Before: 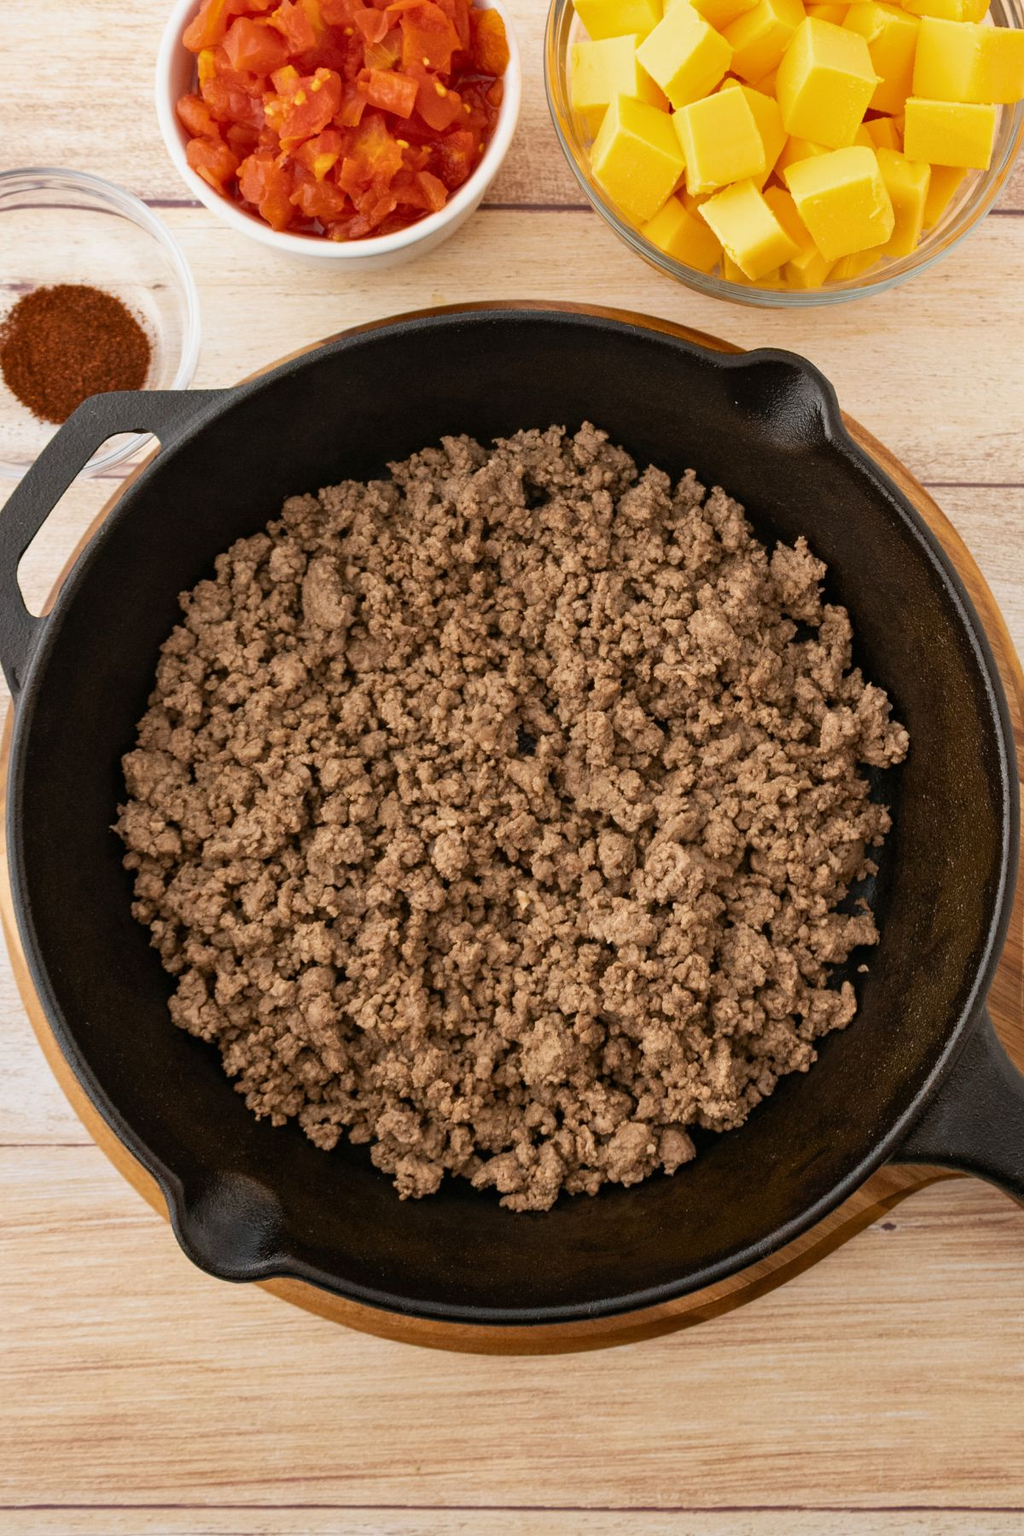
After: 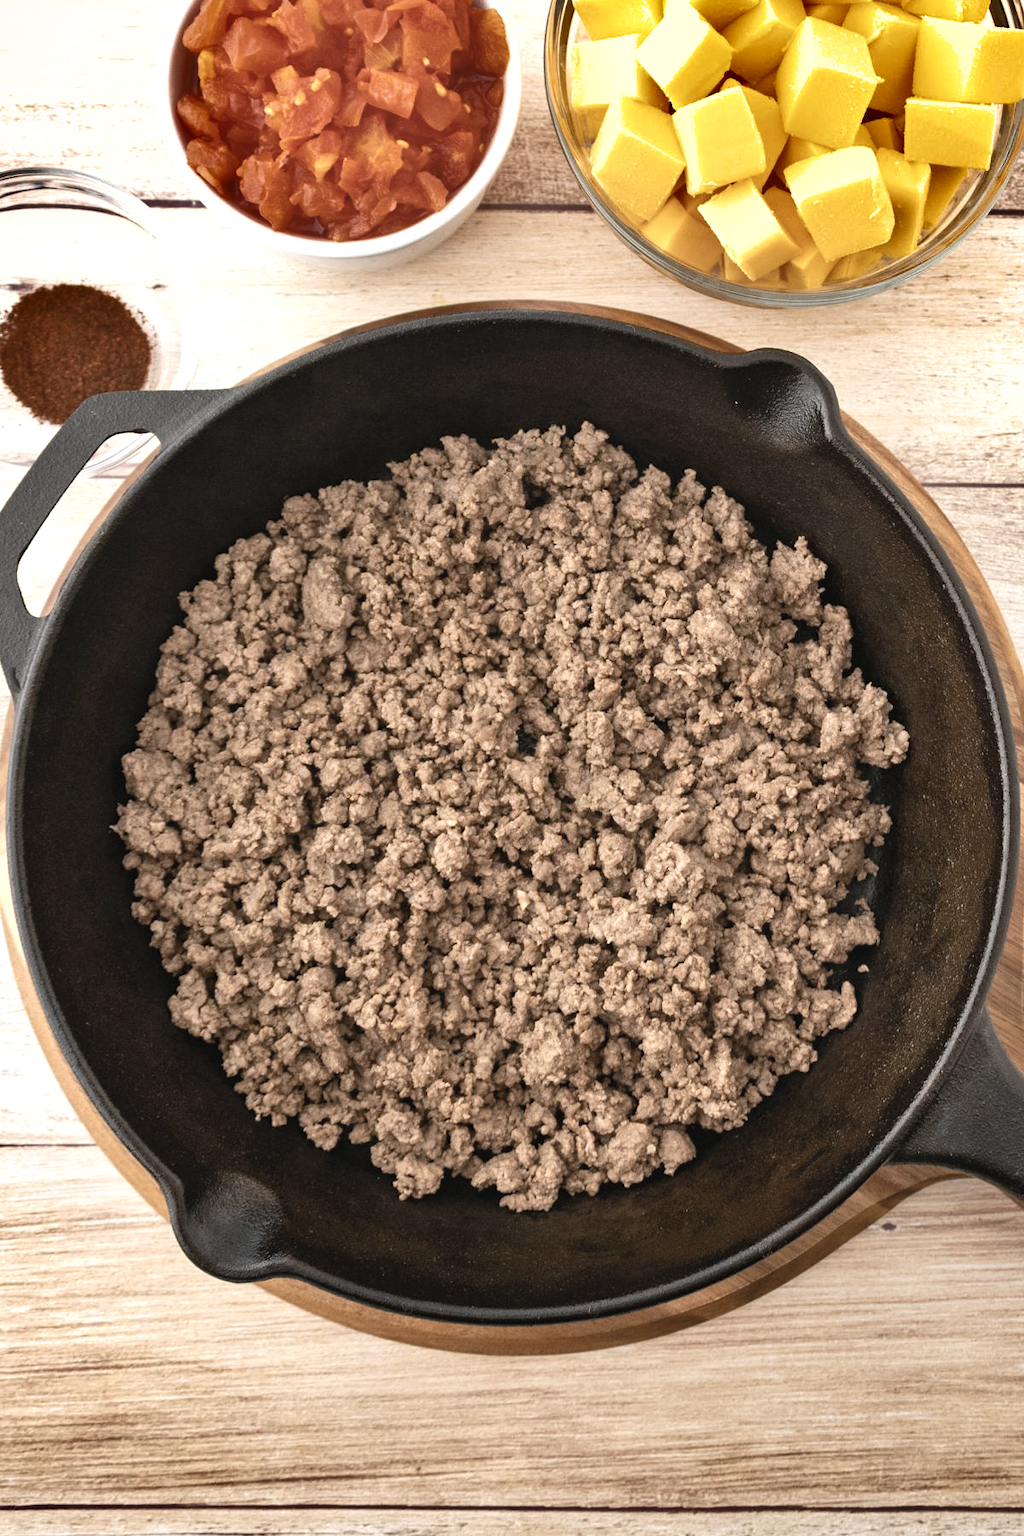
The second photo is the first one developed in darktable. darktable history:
shadows and highlights: radius 101.29, shadows 50.52, highlights -64.26, soften with gaussian
exposure: black level correction 0, exposure 0.702 EV, compensate exposure bias true, compensate highlight preservation false
contrast brightness saturation: contrast -0.041, saturation -0.393
